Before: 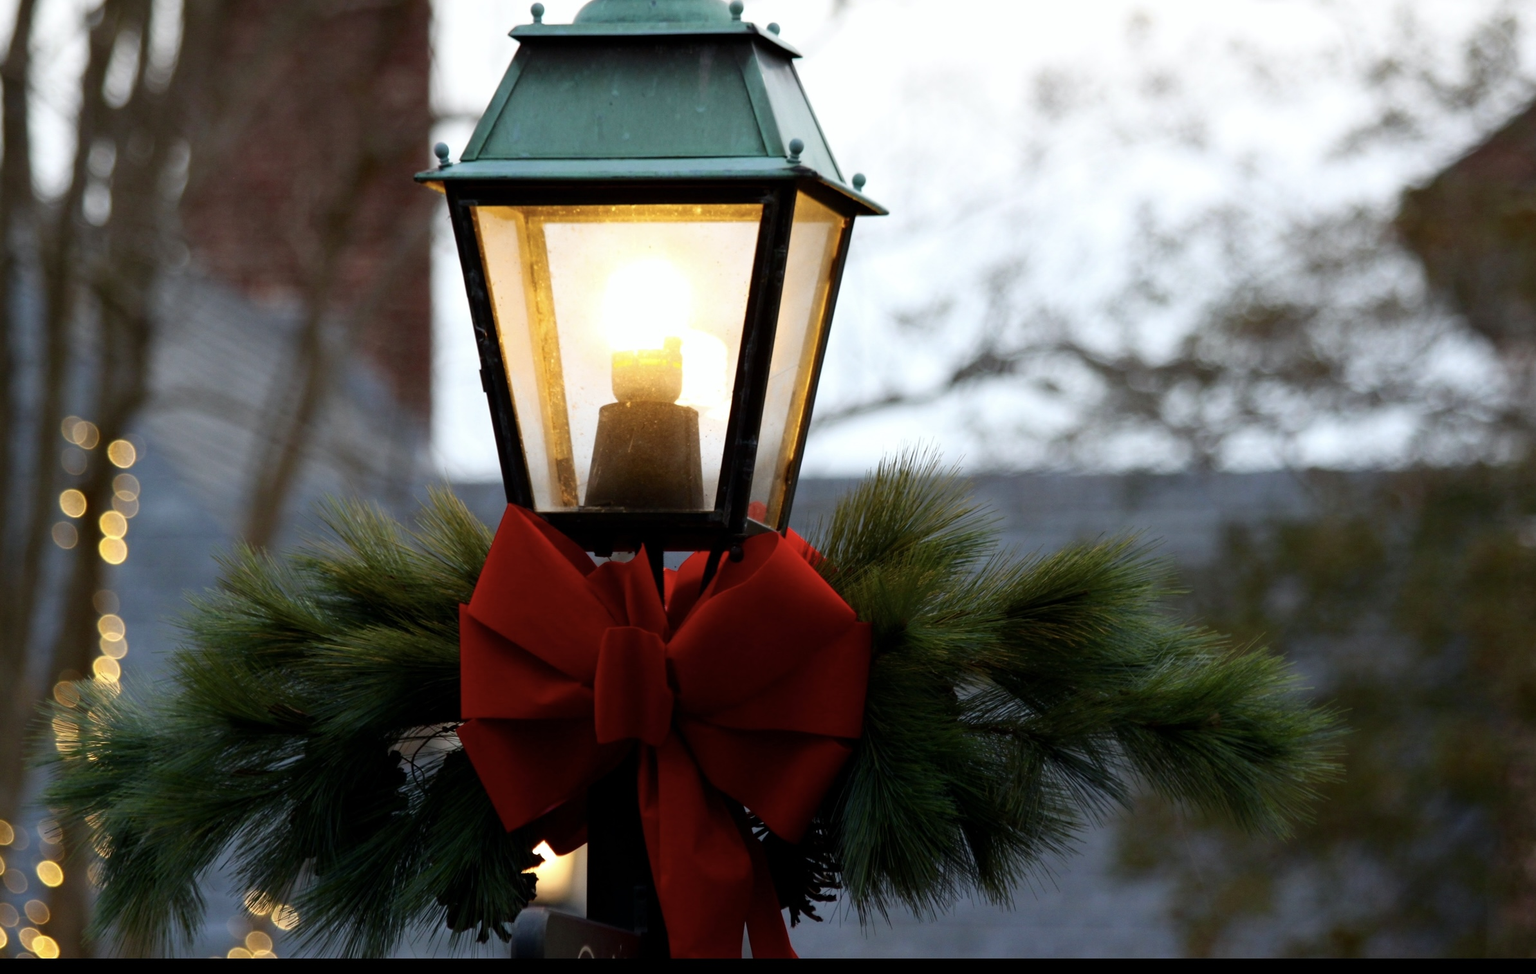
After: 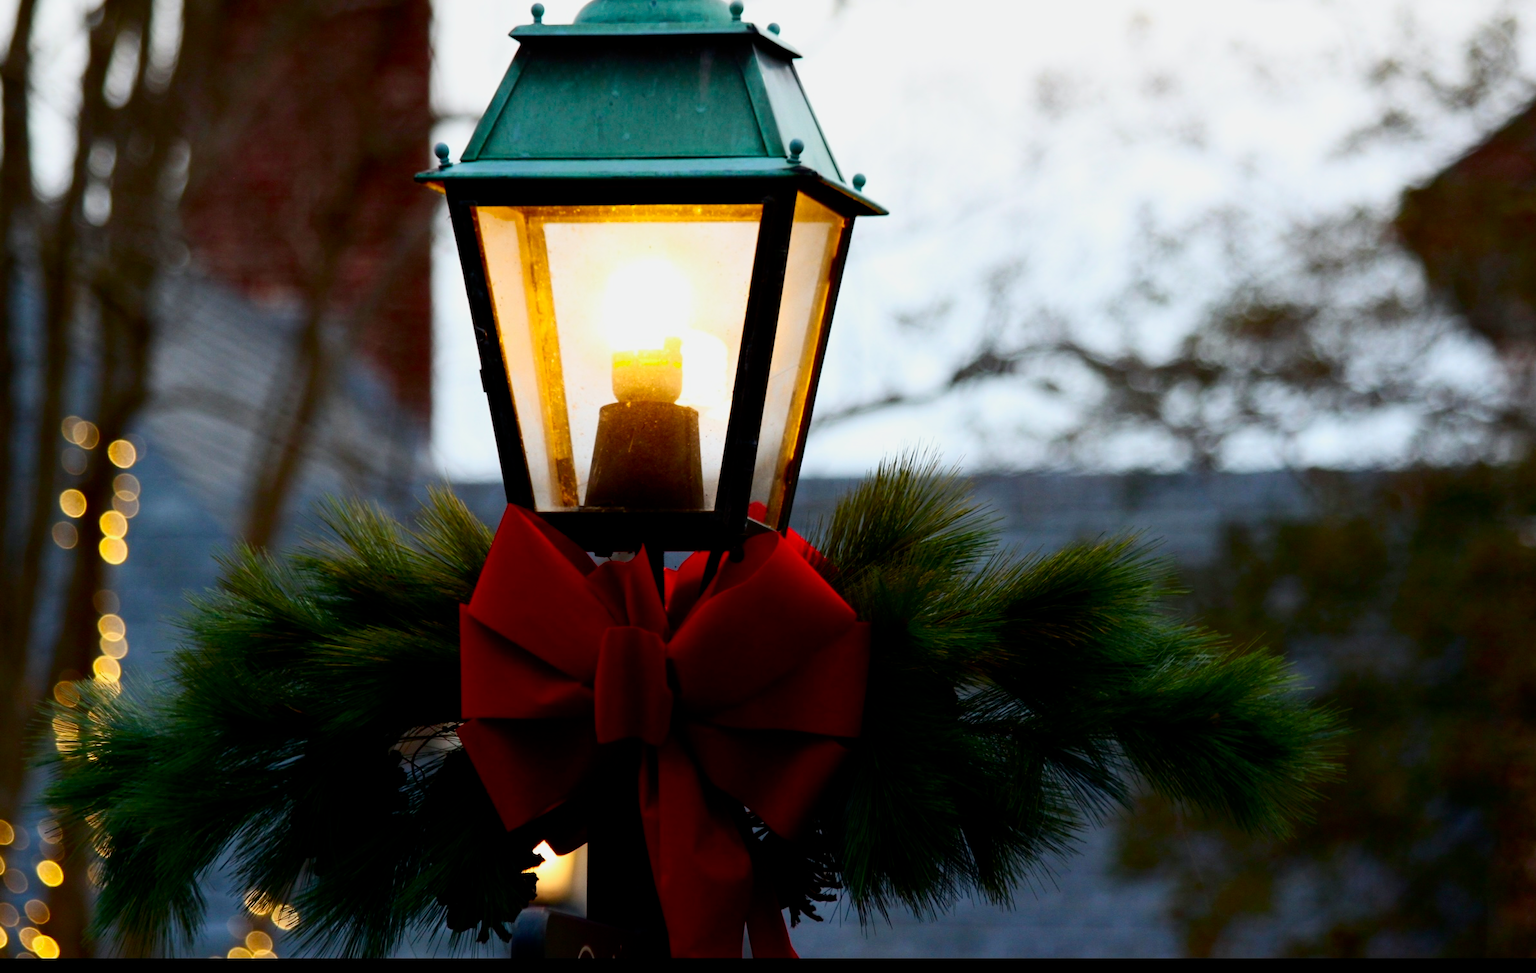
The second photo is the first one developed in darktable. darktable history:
sharpen: radius 2.934, amount 0.881, threshold 47.433
exposure: exposure -0.252 EV, compensate highlight preservation false
filmic rgb: black relative exposure -12.76 EV, white relative exposure 2.81 EV, threshold 5.99 EV, target black luminance 0%, hardness 8.5, latitude 69.43%, contrast 1.133, shadows ↔ highlights balance -0.882%, preserve chrominance no, color science v4 (2020), enable highlight reconstruction true
contrast brightness saturation: contrast 0.179, saturation 0.298
